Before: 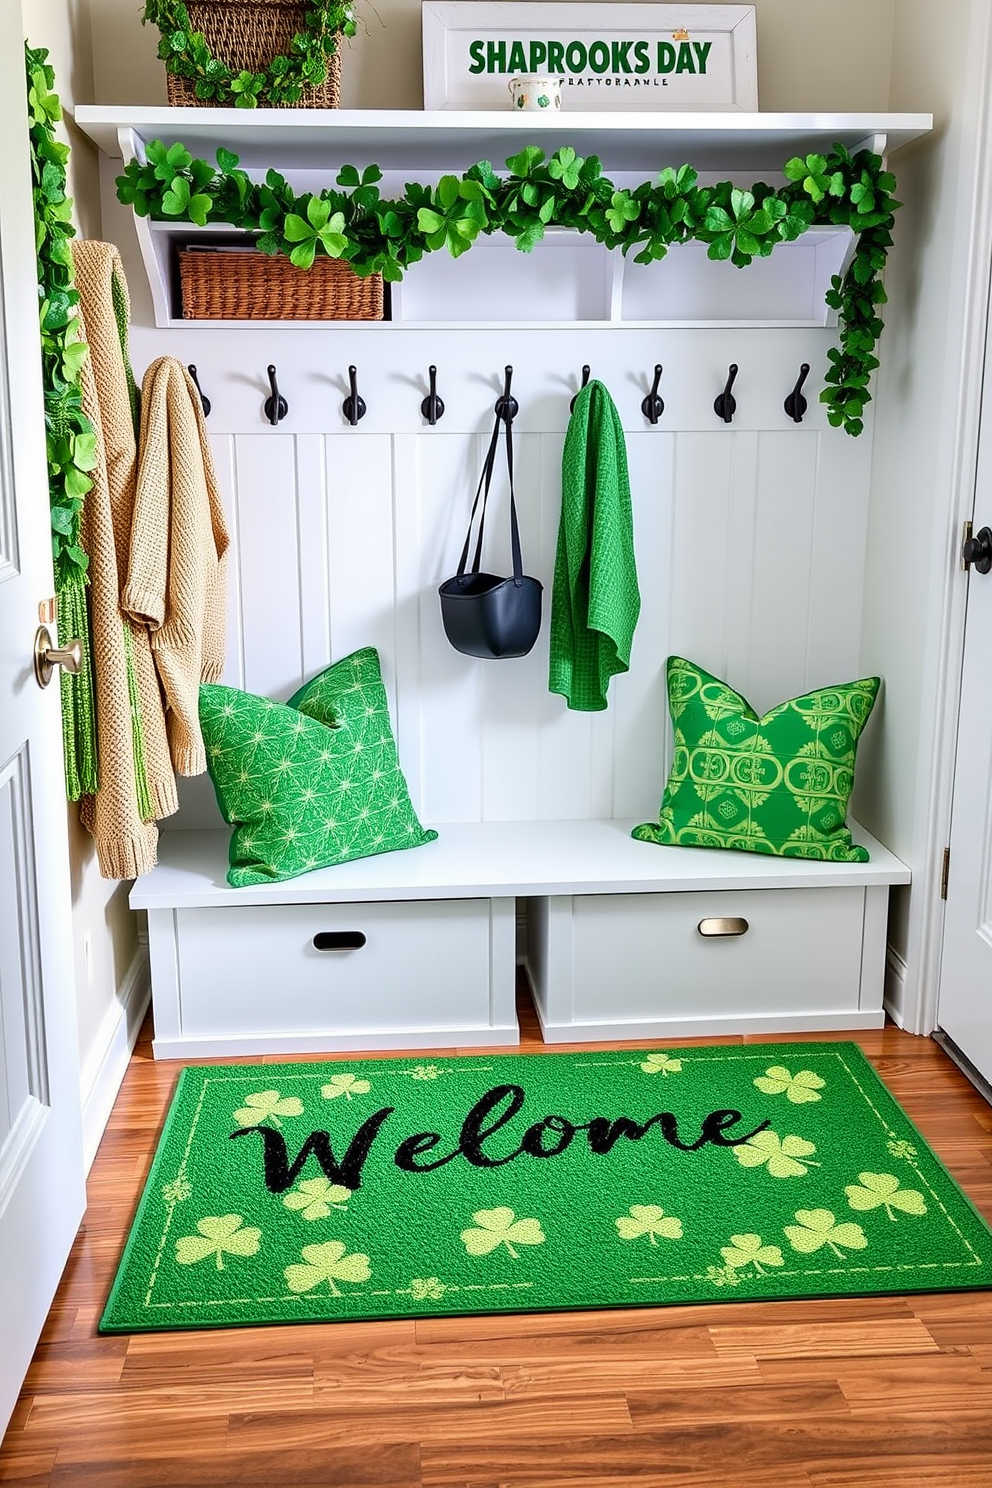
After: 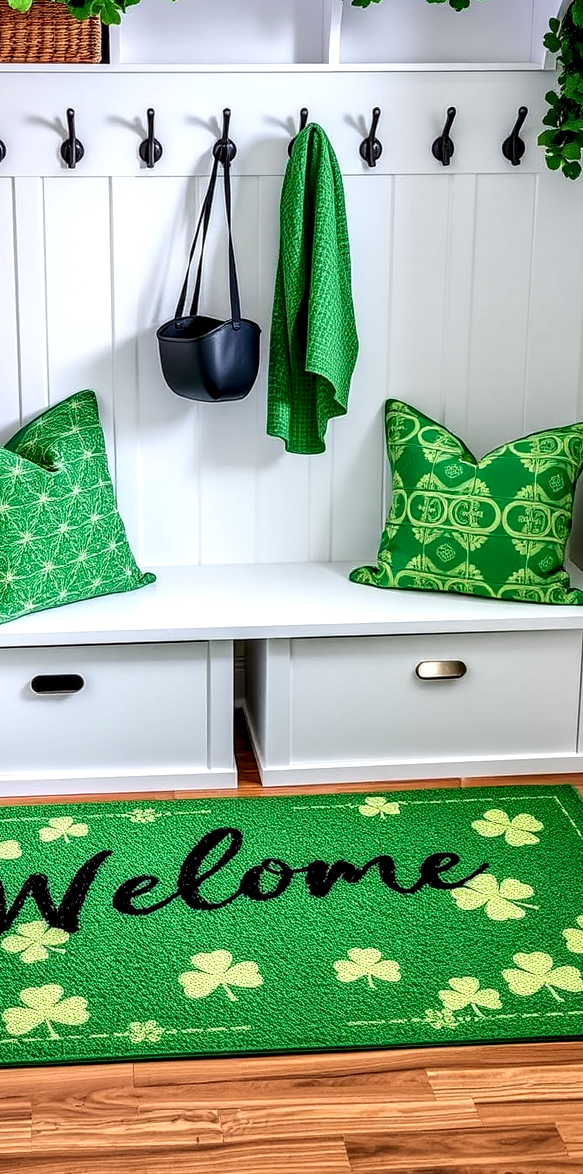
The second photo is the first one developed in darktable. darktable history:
crop and rotate: left 28.485%, top 17.273%, right 12.73%, bottom 3.81%
local contrast: highlights 60%, shadows 60%, detail 160%
